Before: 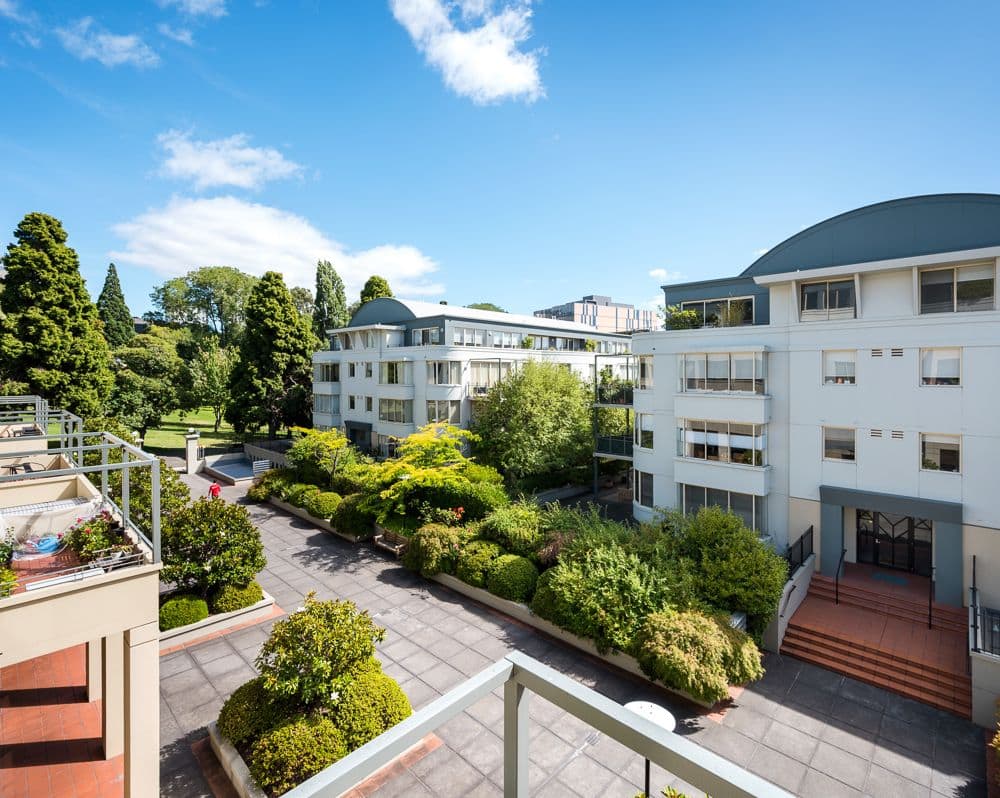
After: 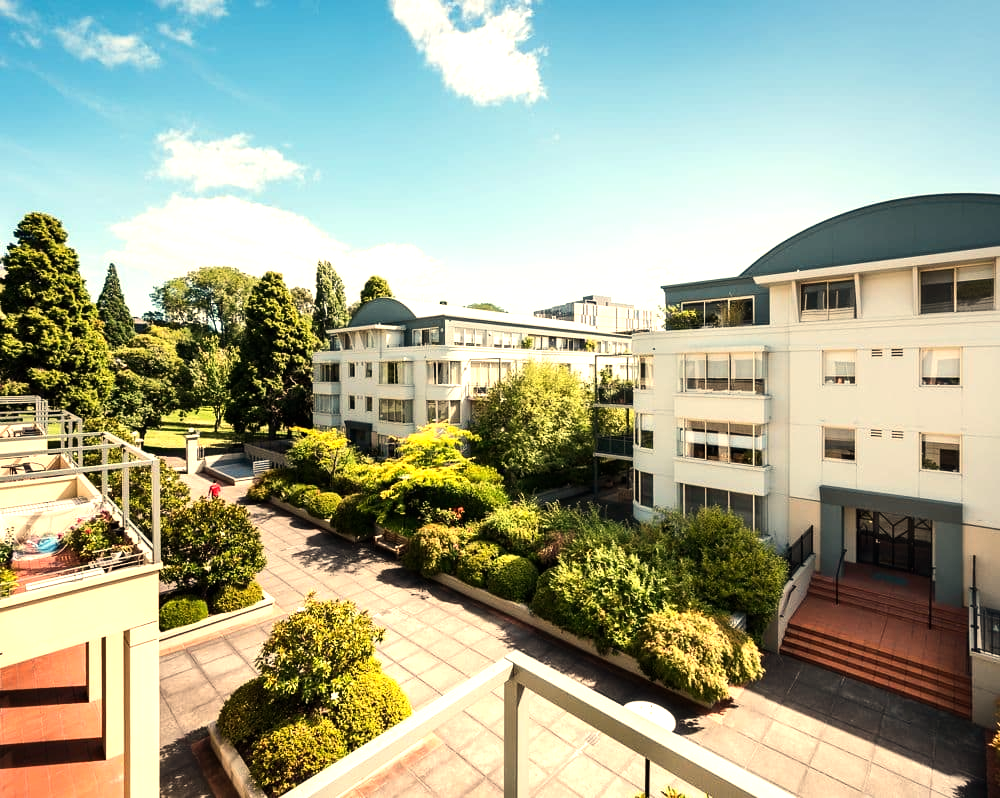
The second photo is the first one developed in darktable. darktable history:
tone equalizer: -8 EV -0.75 EV, -7 EV -0.7 EV, -6 EV -0.6 EV, -5 EV -0.4 EV, -3 EV 0.4 EV, -2 EV 0.6 EV, -1 EV 0.7 EV, +0 EV 0.75 EV, edges refinement/feathering 500, mask exposure compensation -1.57 EV, preserve details no
white balance: red 1.138, green 0.996, blue 0.812
